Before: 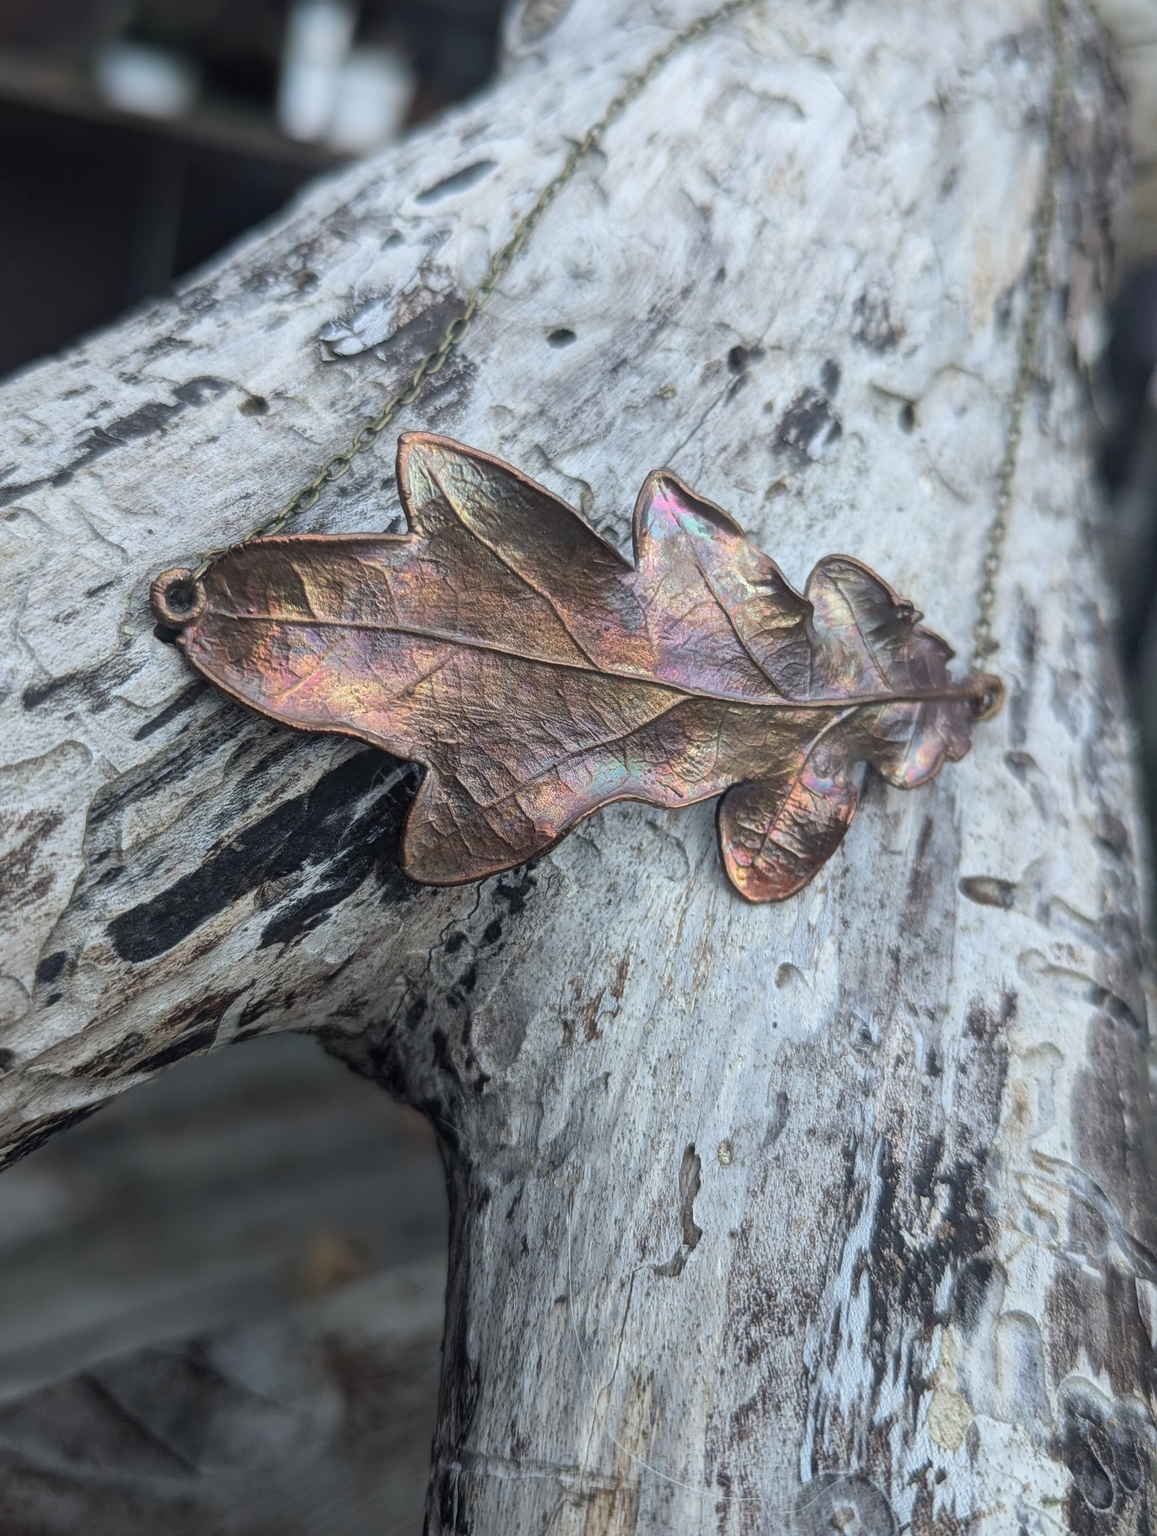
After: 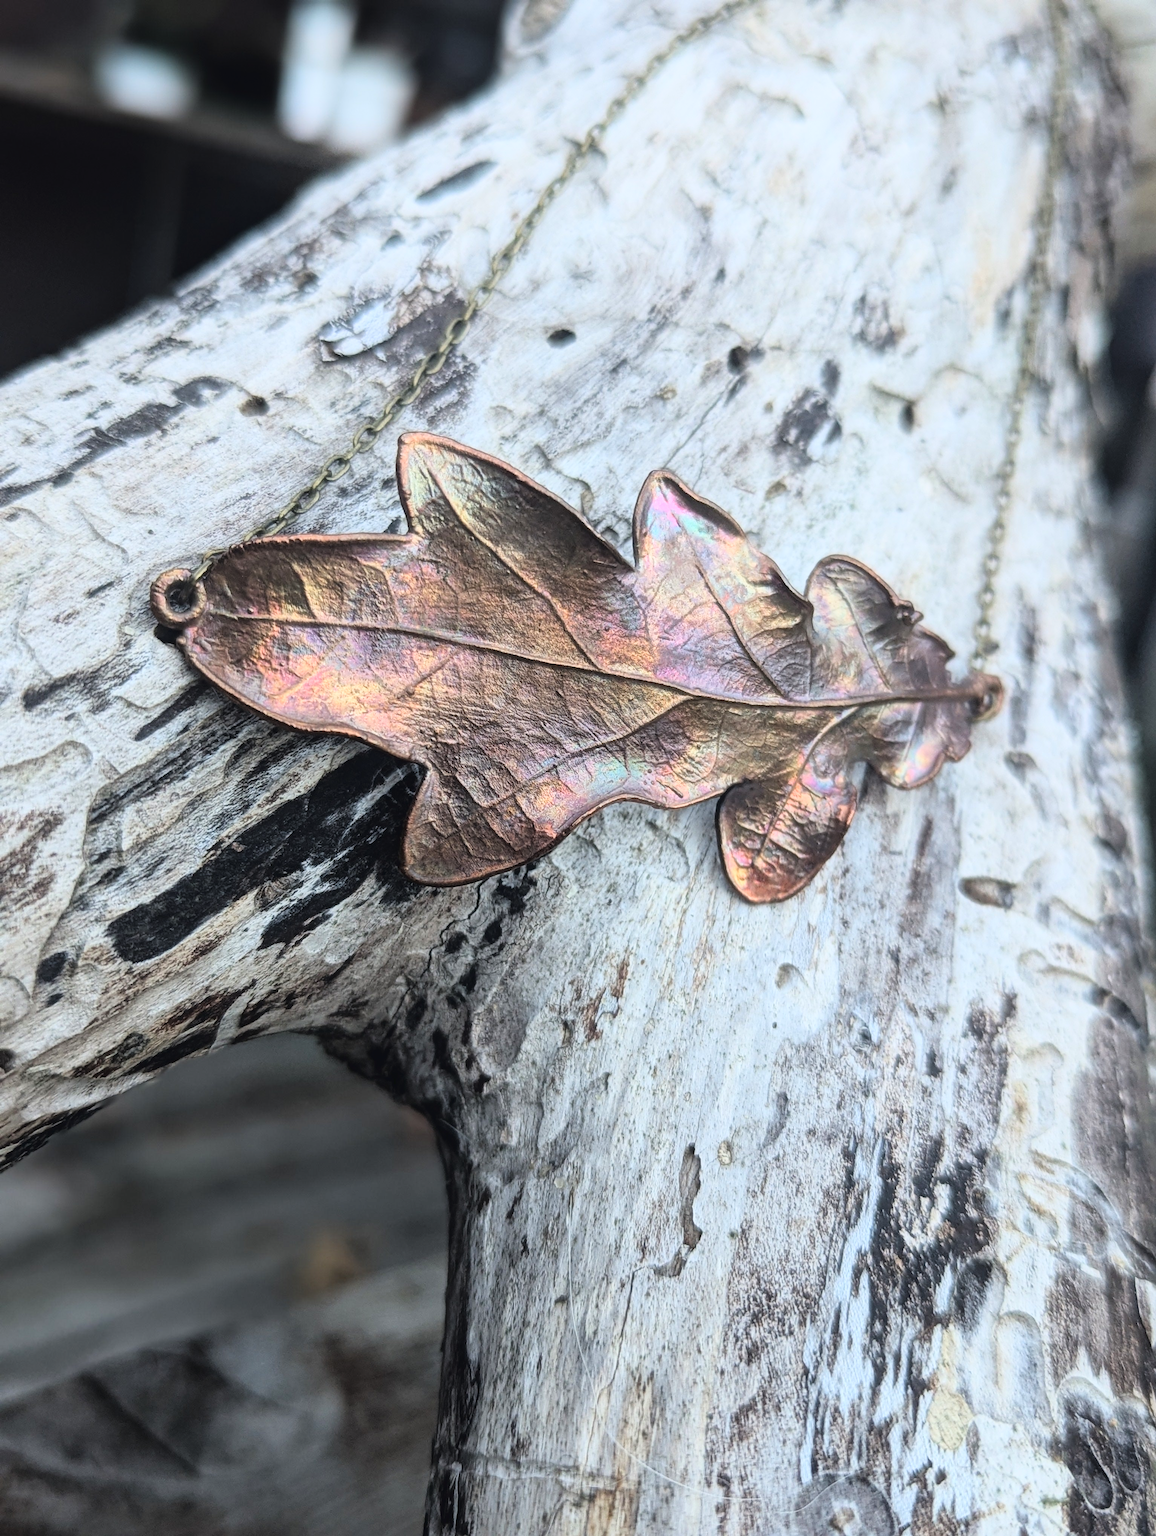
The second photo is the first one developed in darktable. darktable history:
tone curve: curves: ch0 [(0.003, 0.032) (0.037, 0.037) (0.142, 0.117) (0.279, 0.311) (0.405, 0.49) (0.526, 0.651) (0.722, 0.857) (0.875, 0.946) (1, 0.98)]; ch1 [(0, 0) (0.305, 0.325) (0.453, 0.437) (0.482, 0.473) (0.501, 0.498) (0.515, 0.523) (0.559, 0.591) (0.6, 0.659) (0.656, 0.71) (1, 1)]; ch2 [(0, 0) (0.323, 0.277) (0.424, 0.396) (0.479, 0.484) (0.499, 0.502) (0.515, 0.537) (0.564, 0.595) (0.644, 0.703) (0.742, 0.803) (1, 1)], color space Lab, linked channels, preserve colors none
